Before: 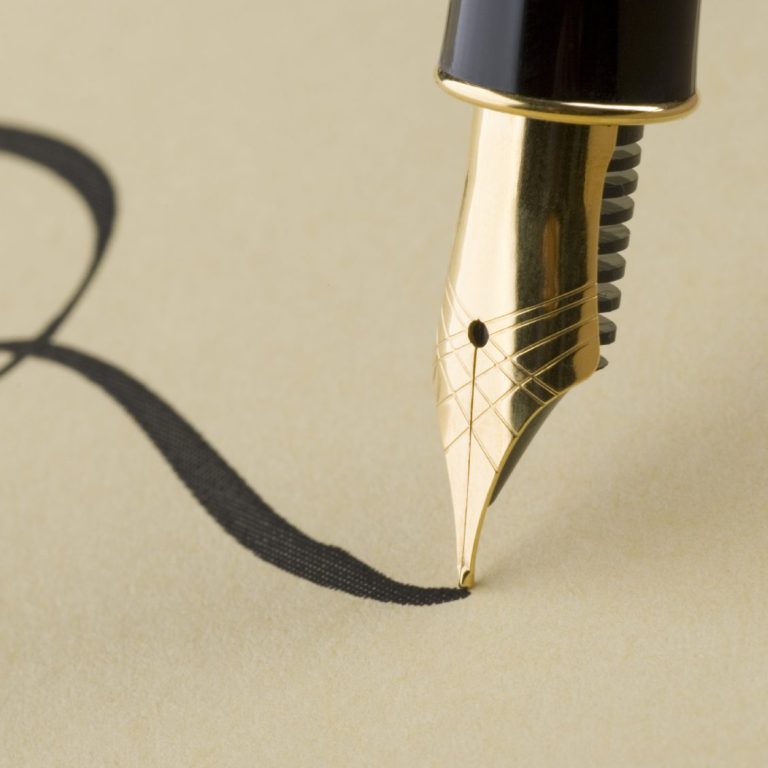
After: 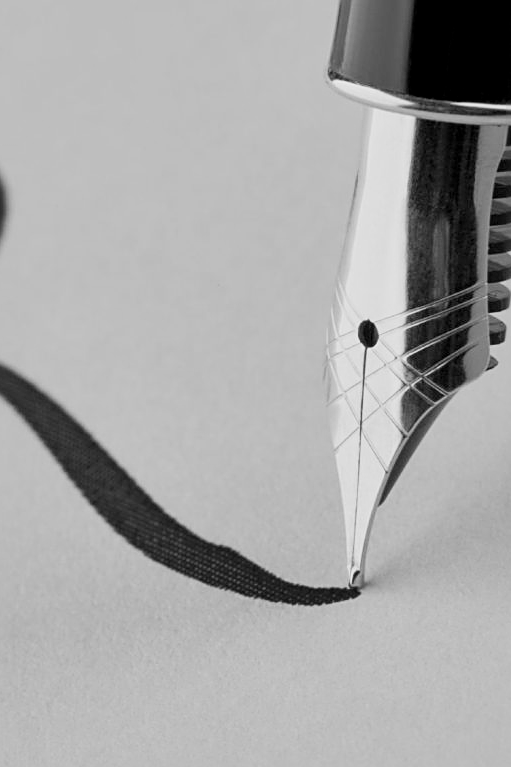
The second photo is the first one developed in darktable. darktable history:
contrast brightness saturation: contrast 0.03, brightness 0.06, saturation 0.13
sharpen: on, module defaults
crop and rotate: left 14.436%, right 18.898%
white balance: red 1, blue 1
filmic rgb: black relative exposure -7.65 EV, white relative exposure 4.56 EV, hardness 3.61, contrast 1.05
monochrome: a -4.13, b 5.16, size 1
local contrast: mode bilateral grid, contrast 25, coarseness 60, detail 151%, midtone range 0.2
